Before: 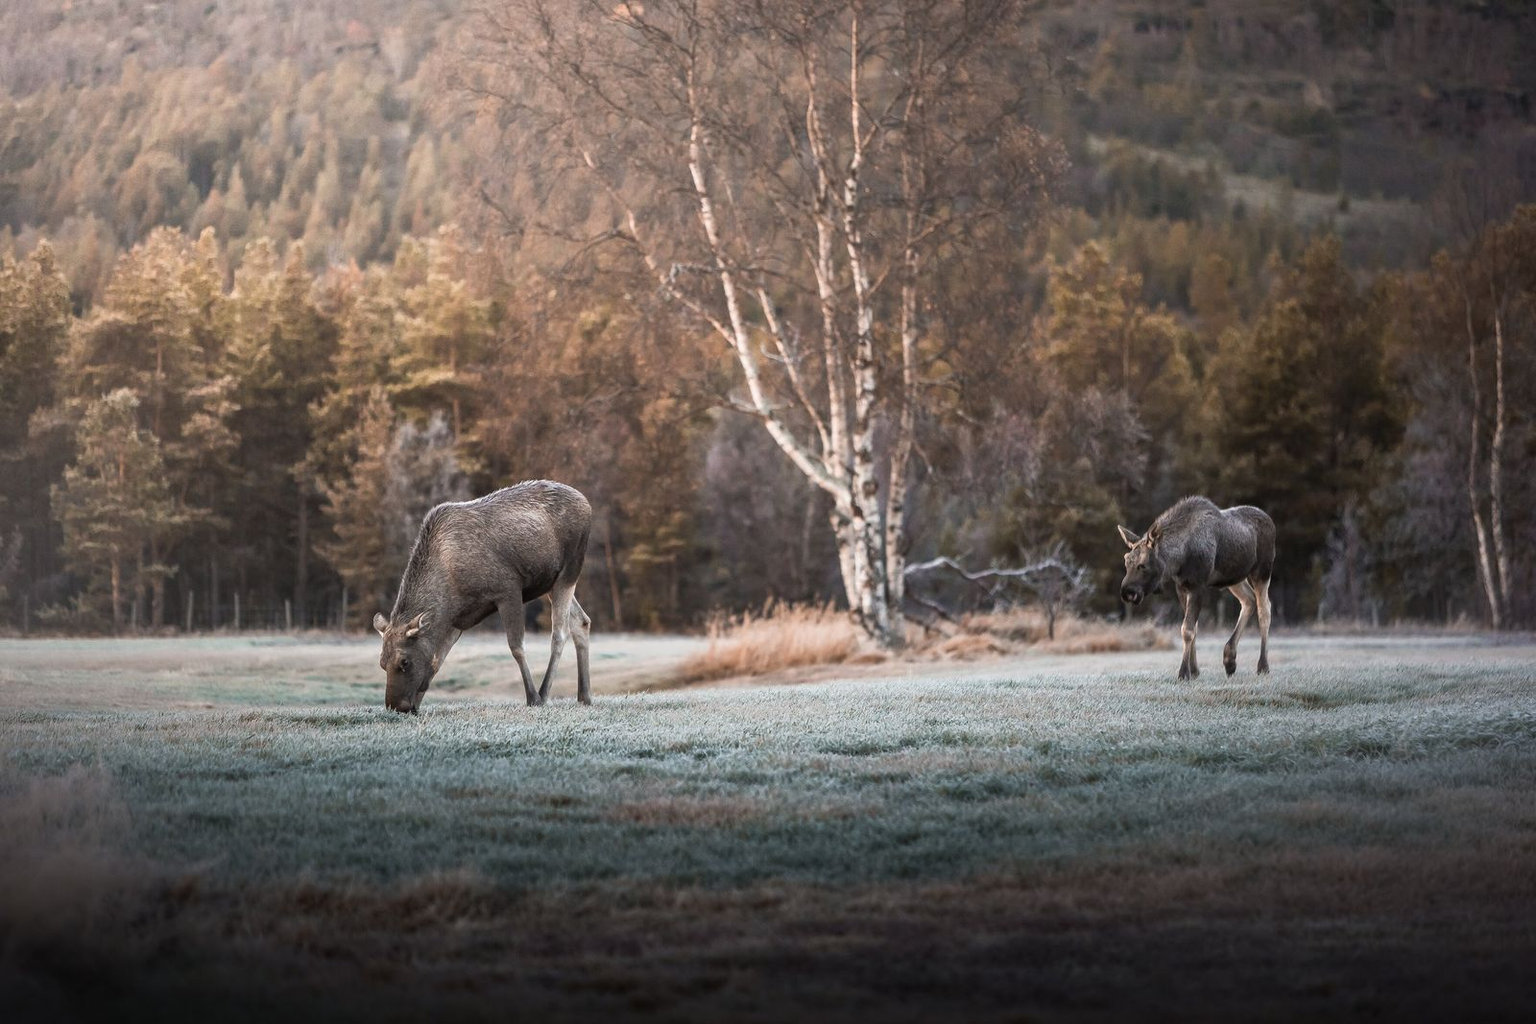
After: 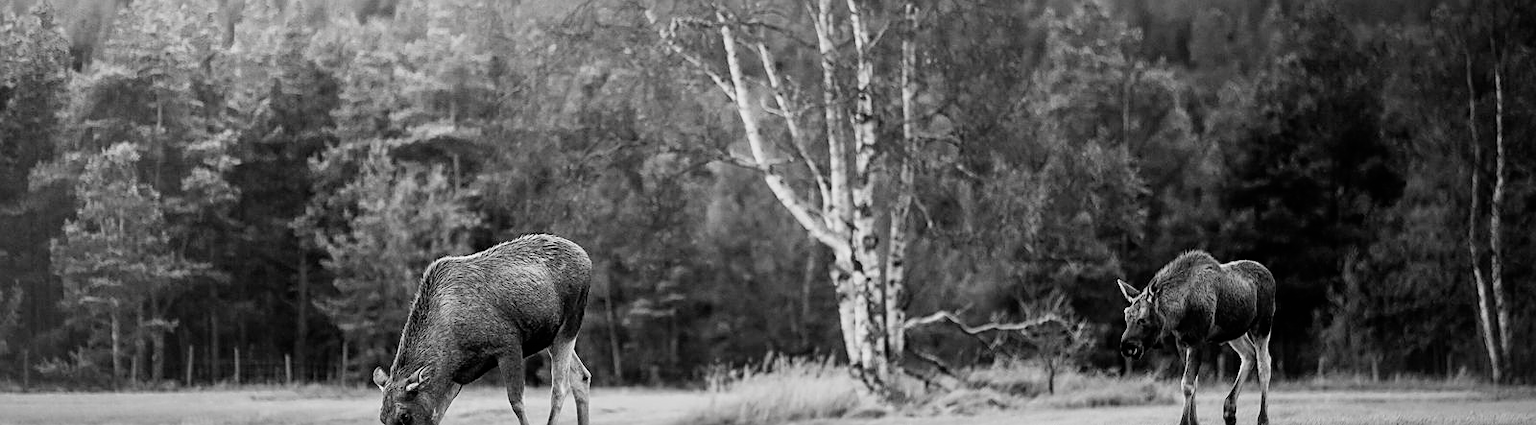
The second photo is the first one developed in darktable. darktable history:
velvia: on, module defaults
crop and rotate: top 23.994%, bottom 34.445%
sharpen: amount 0.497
color zones: curves: ch0 [(0, 0.65) (0.096, 0.644) (0.221, 0.539) (0.429, 0.5) (0.571, 0.5) (0.714, 0.5) (0.857, 0.5) (1, 0.65)]; ch1 [(0, 0.5) (0.143, 0.5) (0.257, -0.002) (0.429, 0.04) (0.571, -0.001) (0.714, -0.015) (0.857, 0.024) (1, 0.5)]
filmic rgb: black relative exposure -5.04 EV, white relative exposure 3.5 EV, hardness 3.18, contrast 1.201, highlights saturation mix -49.09%, preserve chrominance no, color science v4 (2020), contrast in shadows soft
